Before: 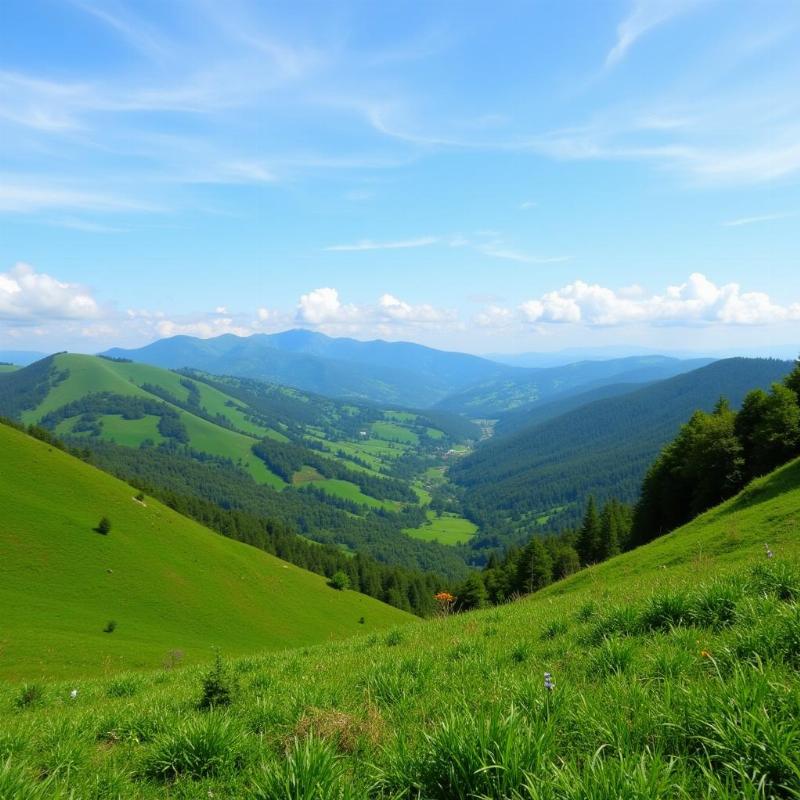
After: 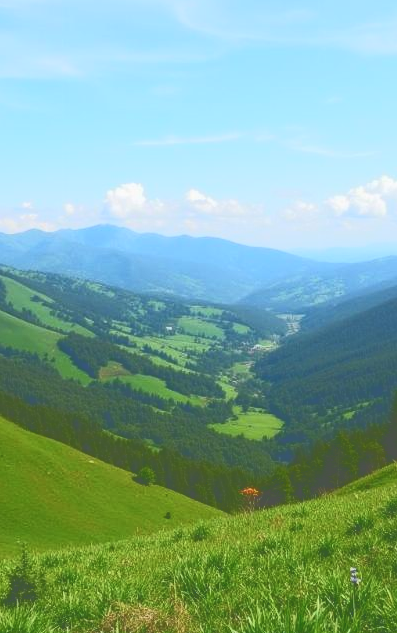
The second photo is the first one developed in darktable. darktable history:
crop and rotate: angle 0.019°, left 24.317%, top 13.217%, right 26.002%, bottom 7.614%
exposure: exposure -0.052 EV, compensate highlight preservation false
tone curve: curves: ch0 [(0, 0) (0.003, 0.331) (0.011, 0.333) (0.025, 0.333) (0.044, 0.334) (0.069, 0.335) (0.1, 0.338) (0.136, 0.342) (0.177, 0.347) (0.224, 0.352) (0.277, 0.359) (0.335, 0.39) (0.399, 0.434) (0.468, 0.509) (0.543, 0.615) (0.623, 0.731) (0.709, 0.814) (0.801, 0.88) (0.898, 0.921) (1, 1)], color space Lab, independent channels, preserve colors none
